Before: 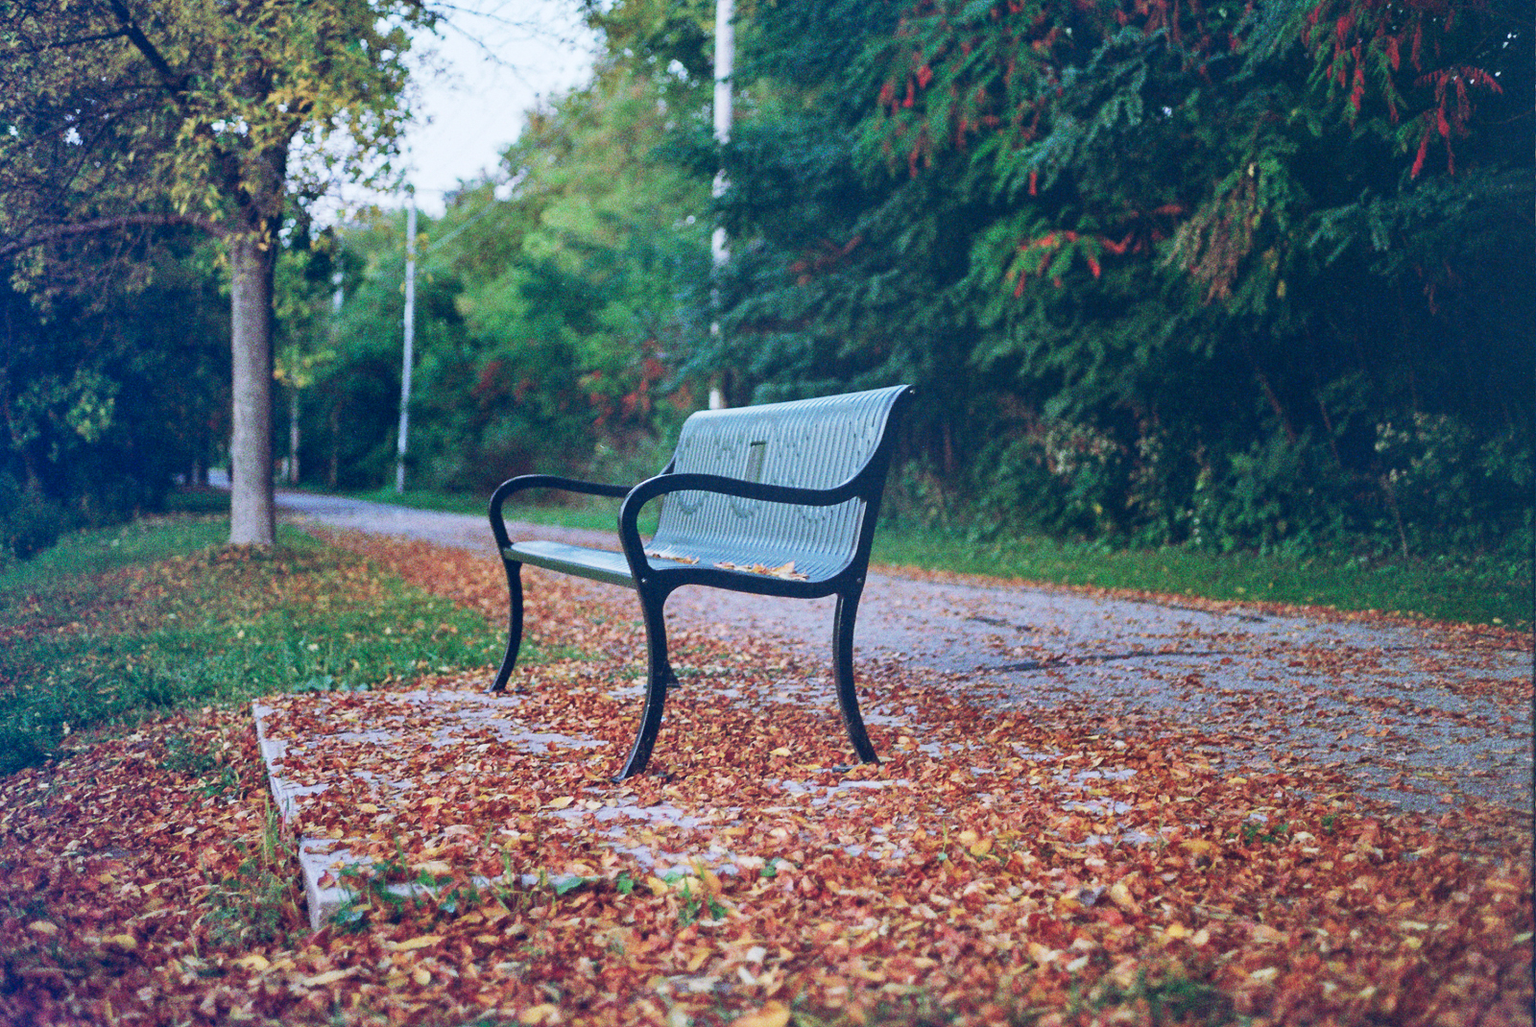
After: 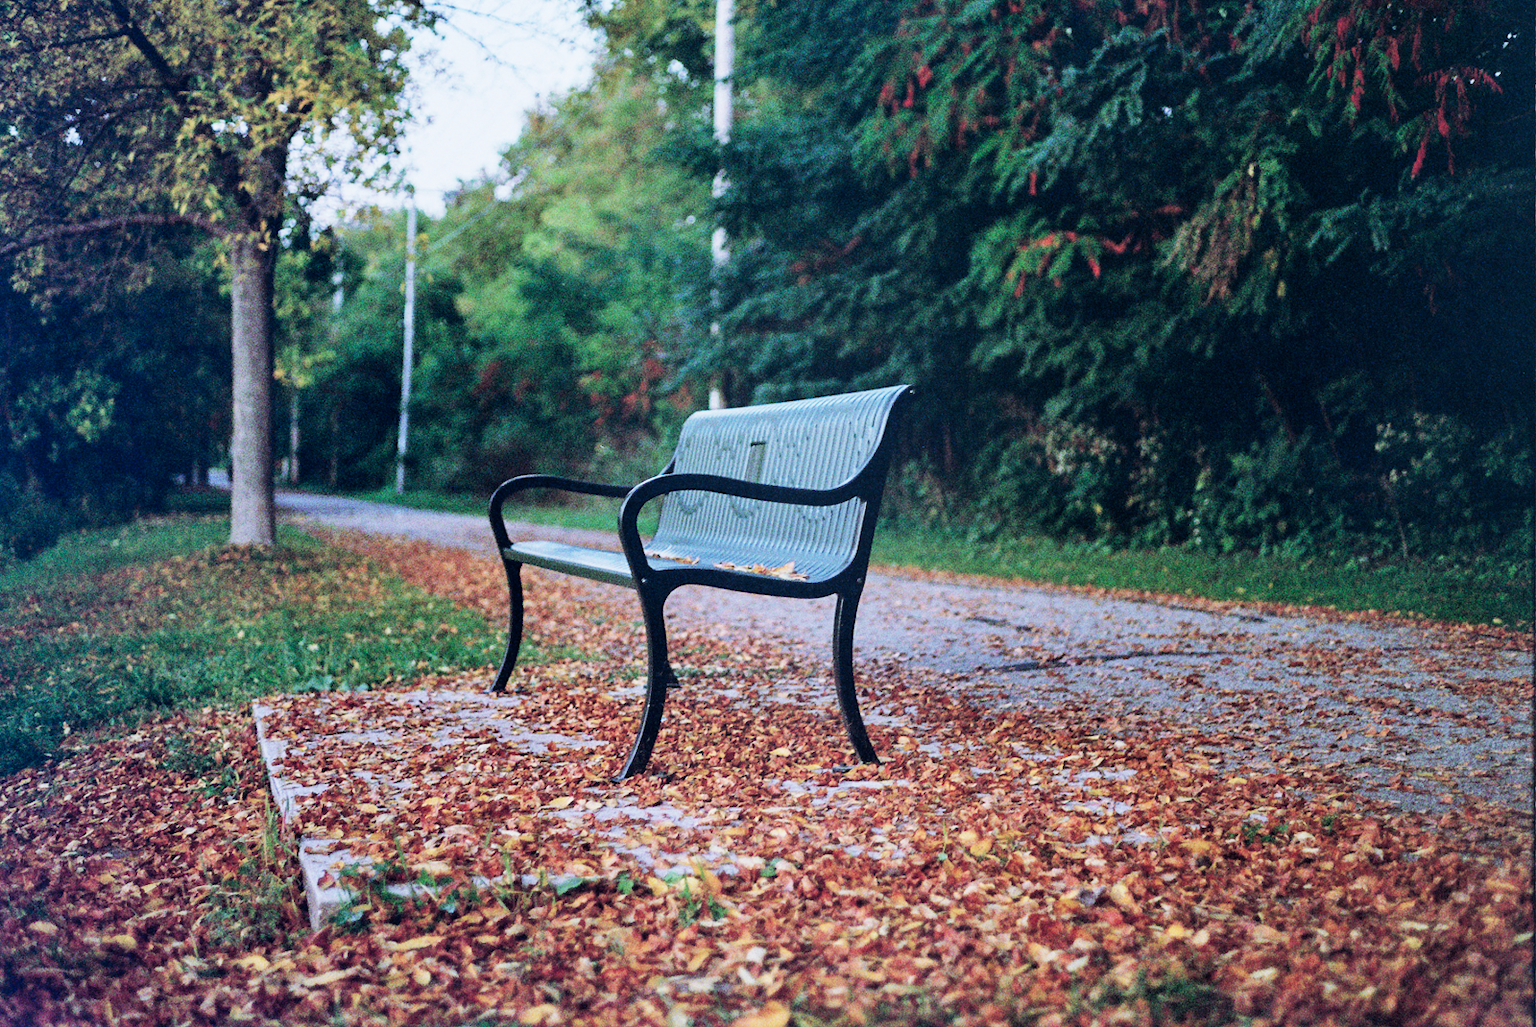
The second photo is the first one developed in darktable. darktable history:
filmic rgb: black relative exposure -6.27 EV, white relative exposure 2.79 EV, target black luminance 0%, hardness 4.56, latitude 67.97%, contrast 1.28, shadows ↔ highlights balance -3.44%, iterations of high-quality reconstruction 0
